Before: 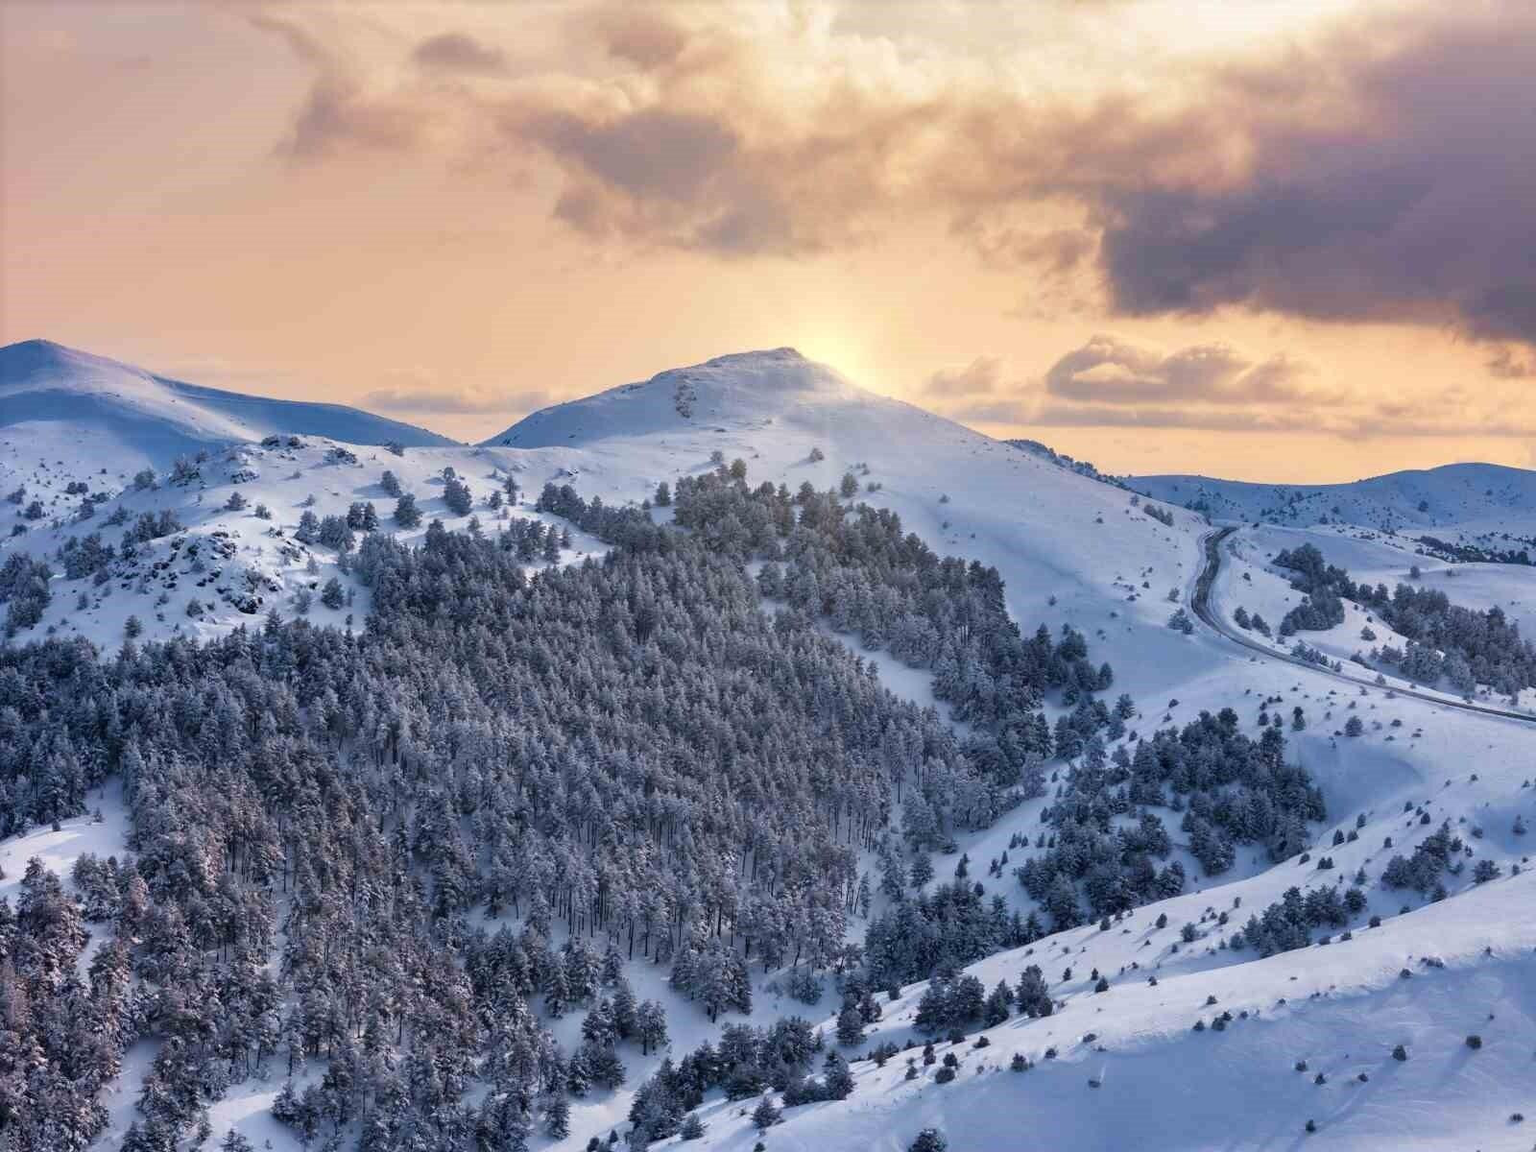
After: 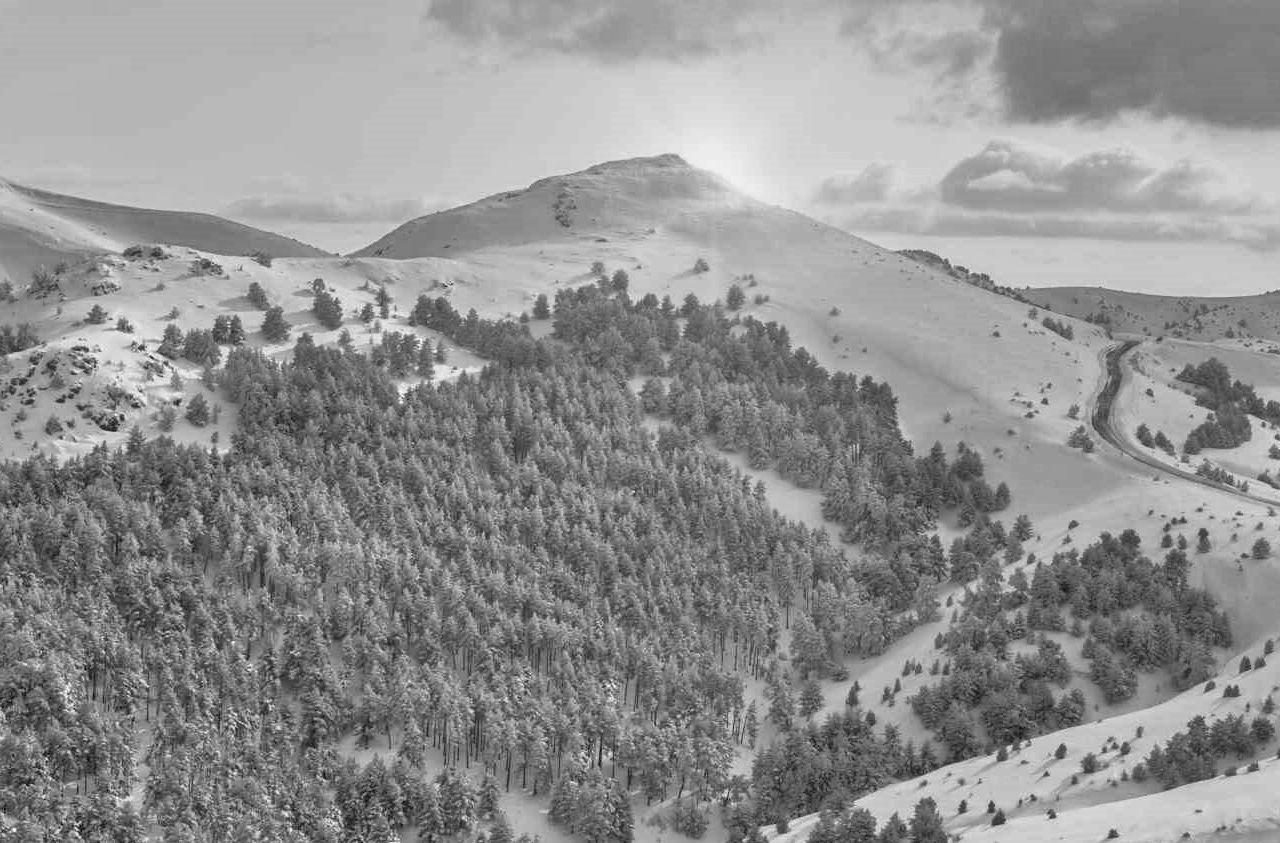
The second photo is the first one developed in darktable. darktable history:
crop: left 9.363%, top 17.401%, right 10.637%, bottom 12.319%
color calibration: output gray [0.267, 0.423, 0.267, 0], illuminant custom, x 0.363, y 0.384, temperature 4527.91 K
tone equalizer: -7 EV 0.157 EV, -6 EV 0.57 EV, -5 EV 1.17 EV, -4 EV 1.36 EV, -3 EV 1.15 EV, -2 EV 0.6 EV, -1 EV 0.161 EV
